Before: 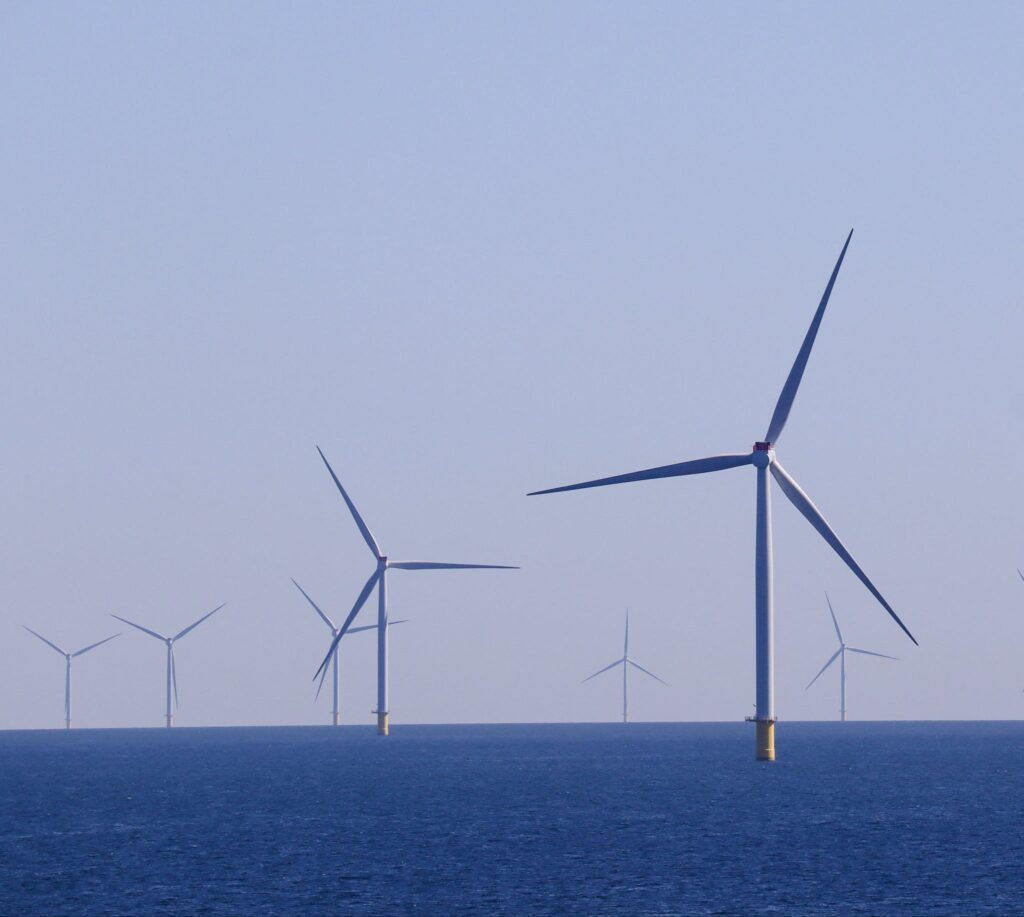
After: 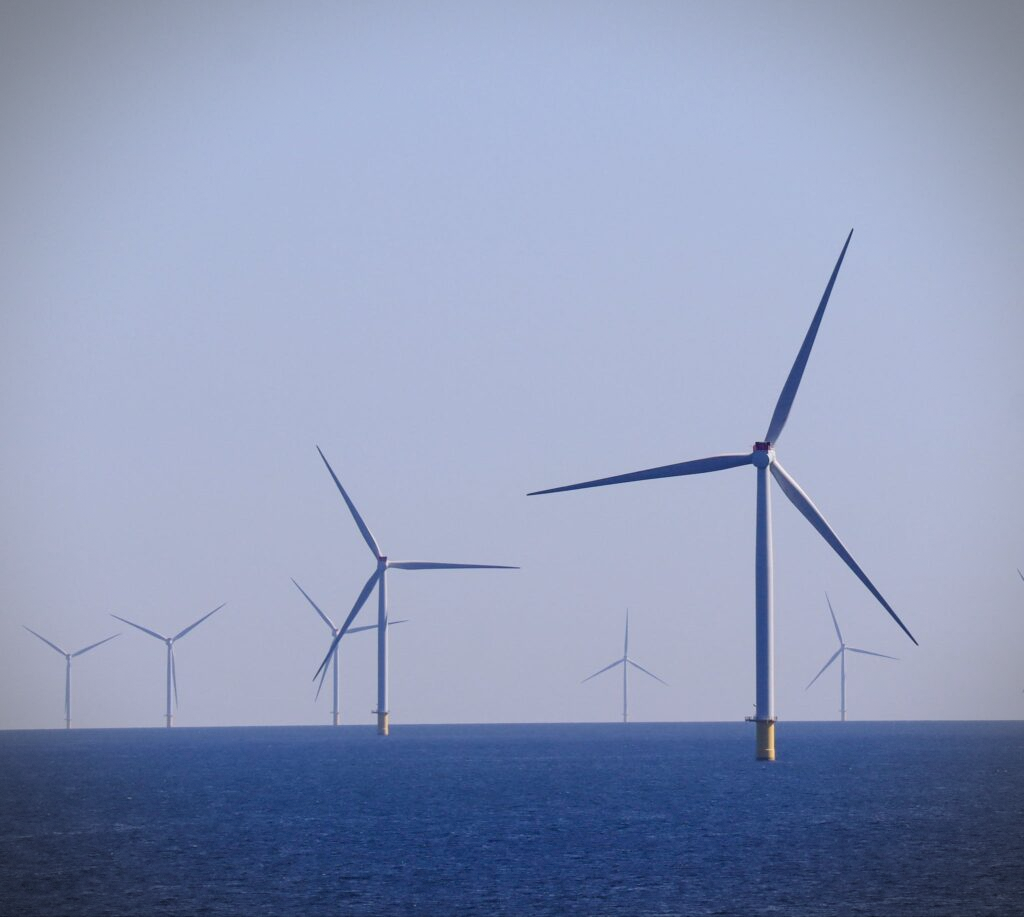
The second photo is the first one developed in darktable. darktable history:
vignetting: fall-off radius 68.75%, brightness -0.575, automatic ratio true, dithering 8-bit output
